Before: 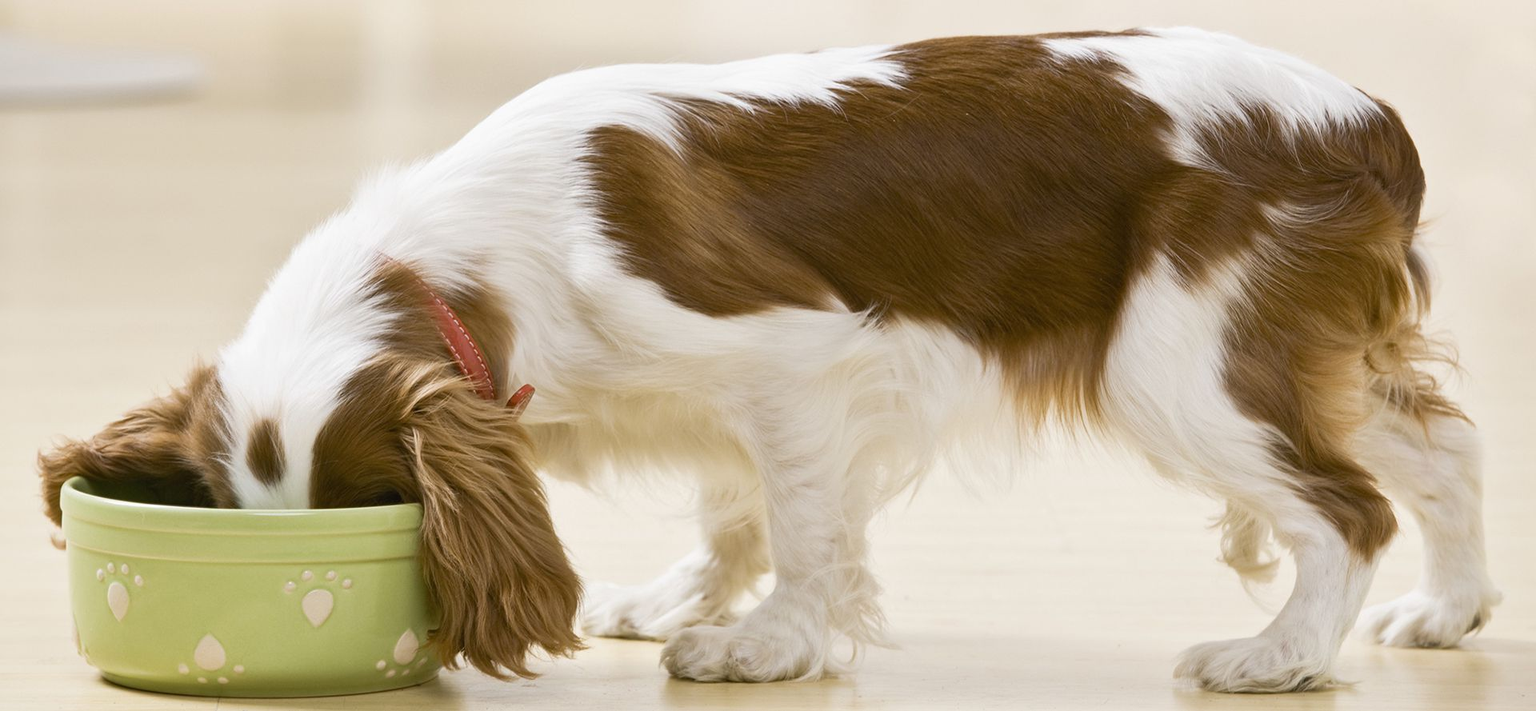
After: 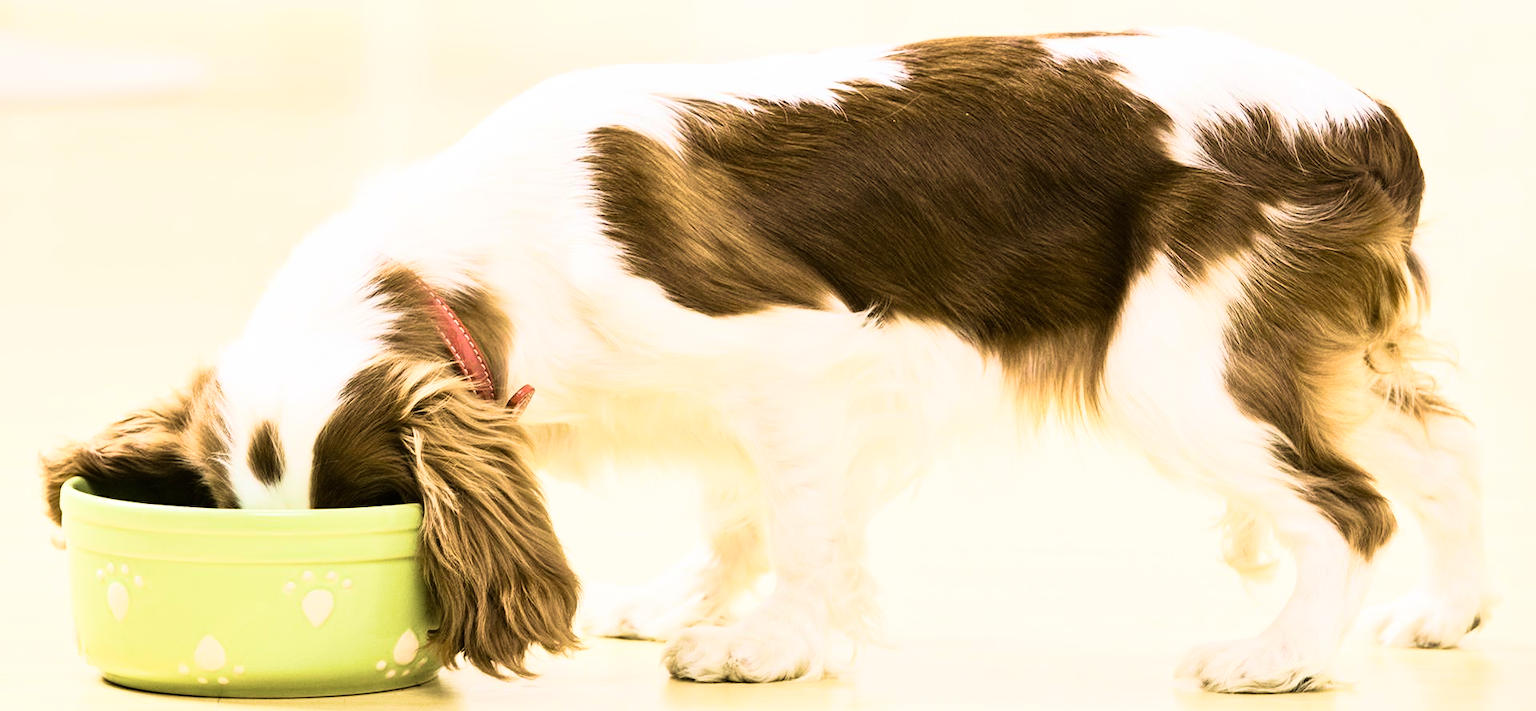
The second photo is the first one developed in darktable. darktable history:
rgb curve: curves: ch0 [(0, 0) (0.21, 0.15) (0.24, 0.21) (0.5, 0.75) (0.75, 0.96) (0.89, 0.99) (1, 1)]; ch1 [(0, 0.02) (0.21, 0.13) (0.25, 0.2) (0.5, 0.67) (0.75, 0.9) (0.89, 0.97) (1, 1)]; ch2 [(0, 0.02) (0.21, 0.13) (0.25, 0.2) (0.5, 0.67) (0.75, 0.9) (0.89, 0.97) (1, 1)], compensate middle gray true
velvia: strength 50%
